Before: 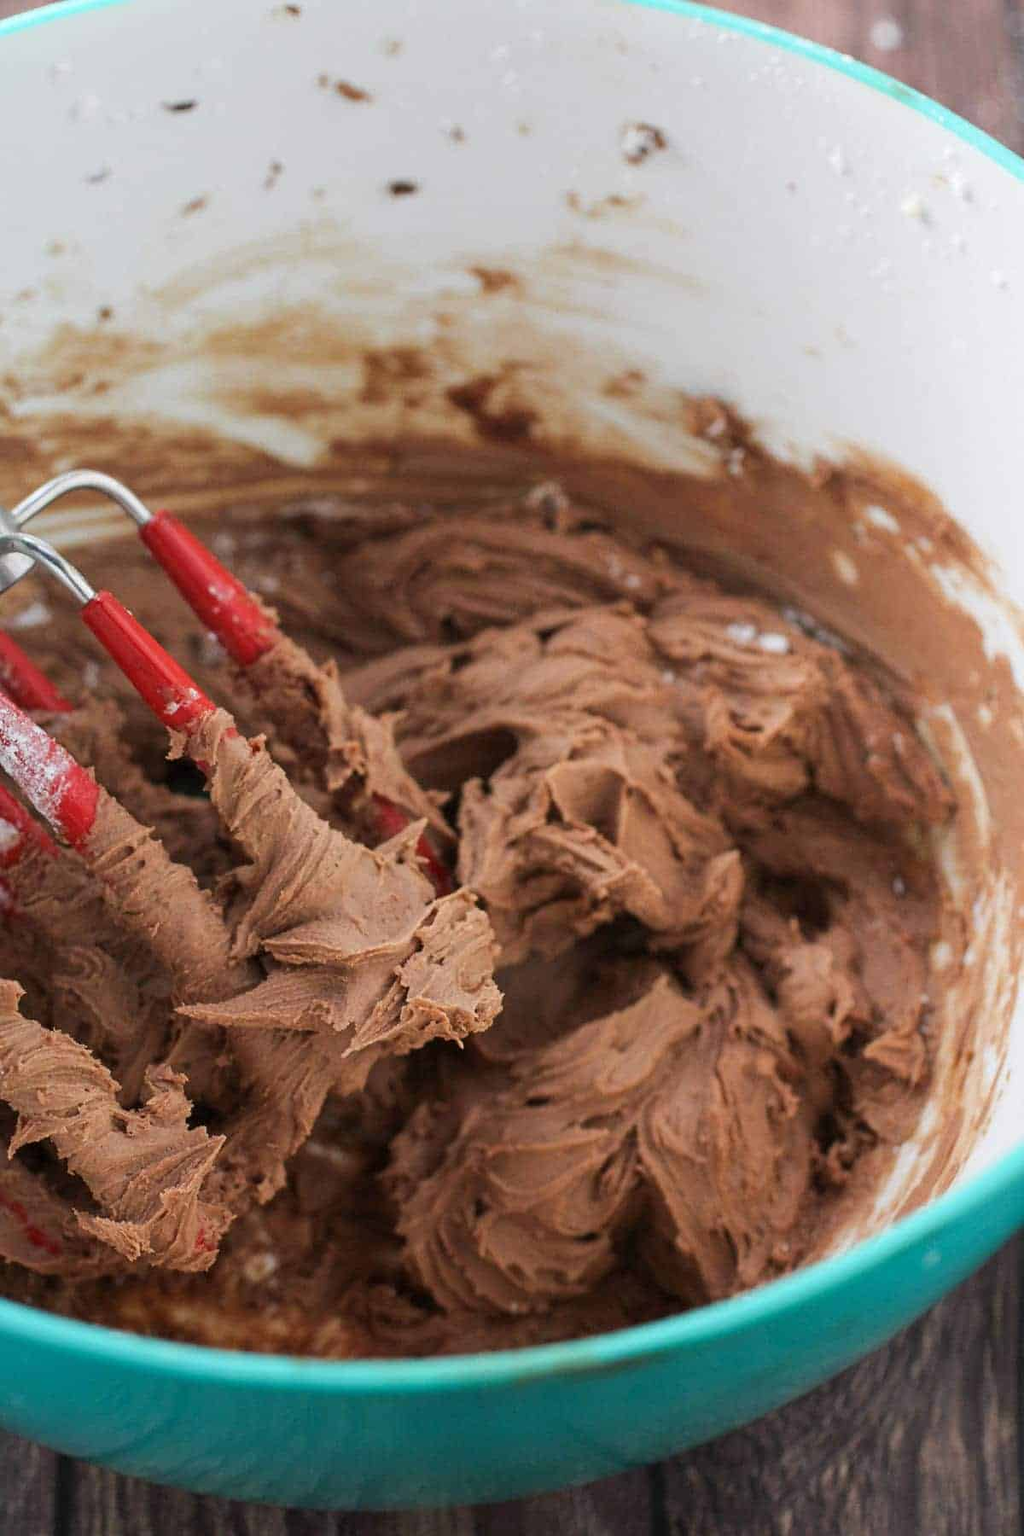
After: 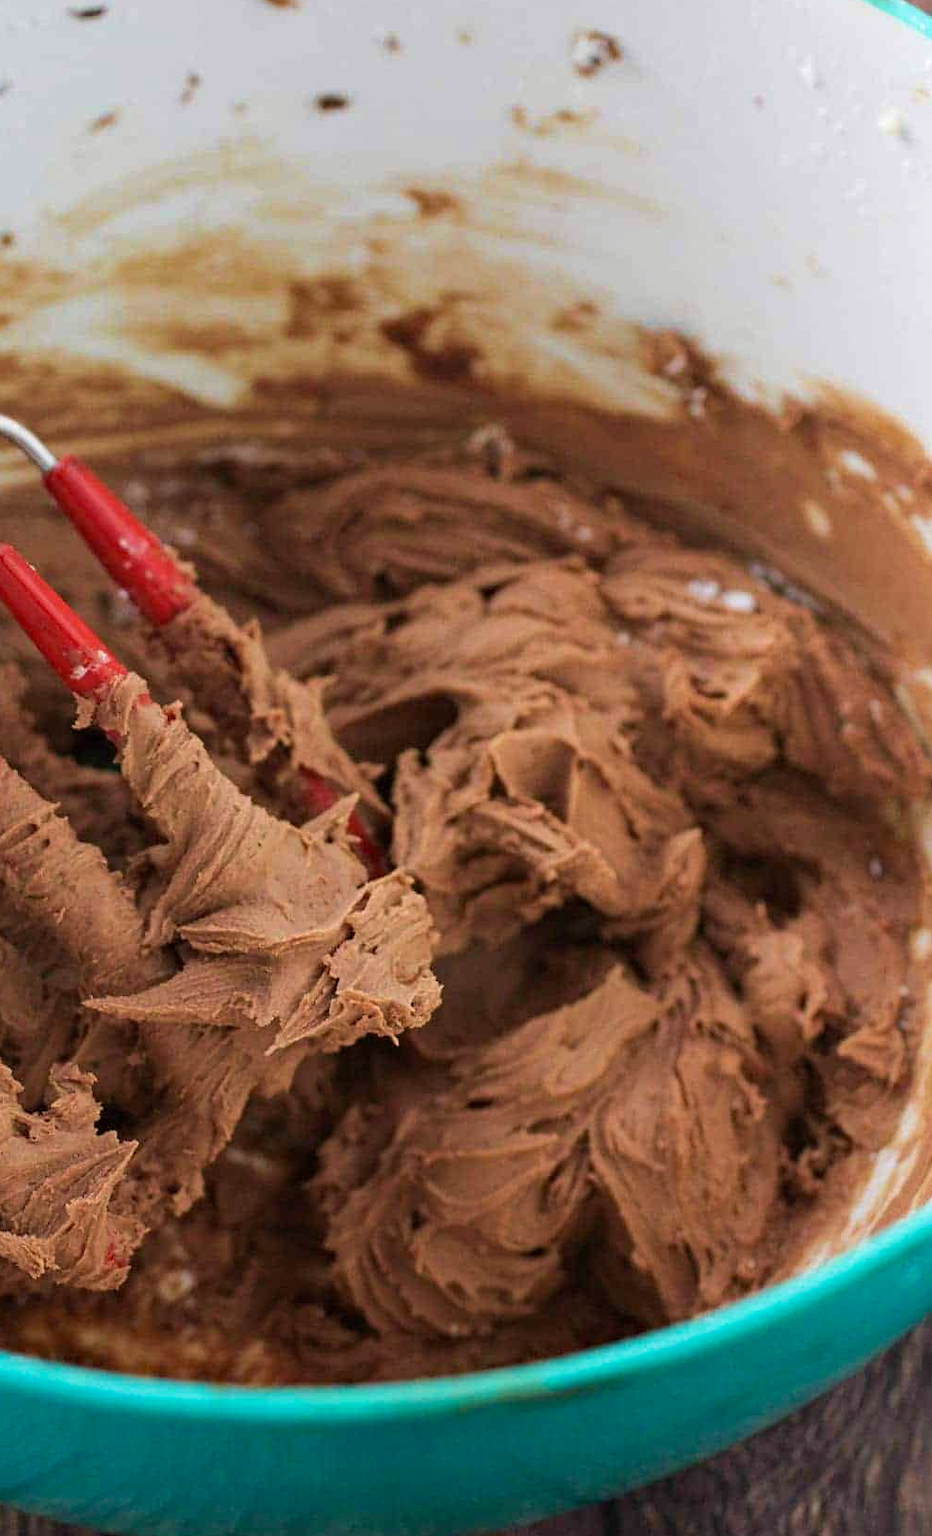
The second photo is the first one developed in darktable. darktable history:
crop: left 9.778%, top 6.204%, right 7.132%, bottom 2.554%
haze removal: compatibility mode true, adaptive false
exposure: compensate highlight preservation false
velvia: on, module defaults
